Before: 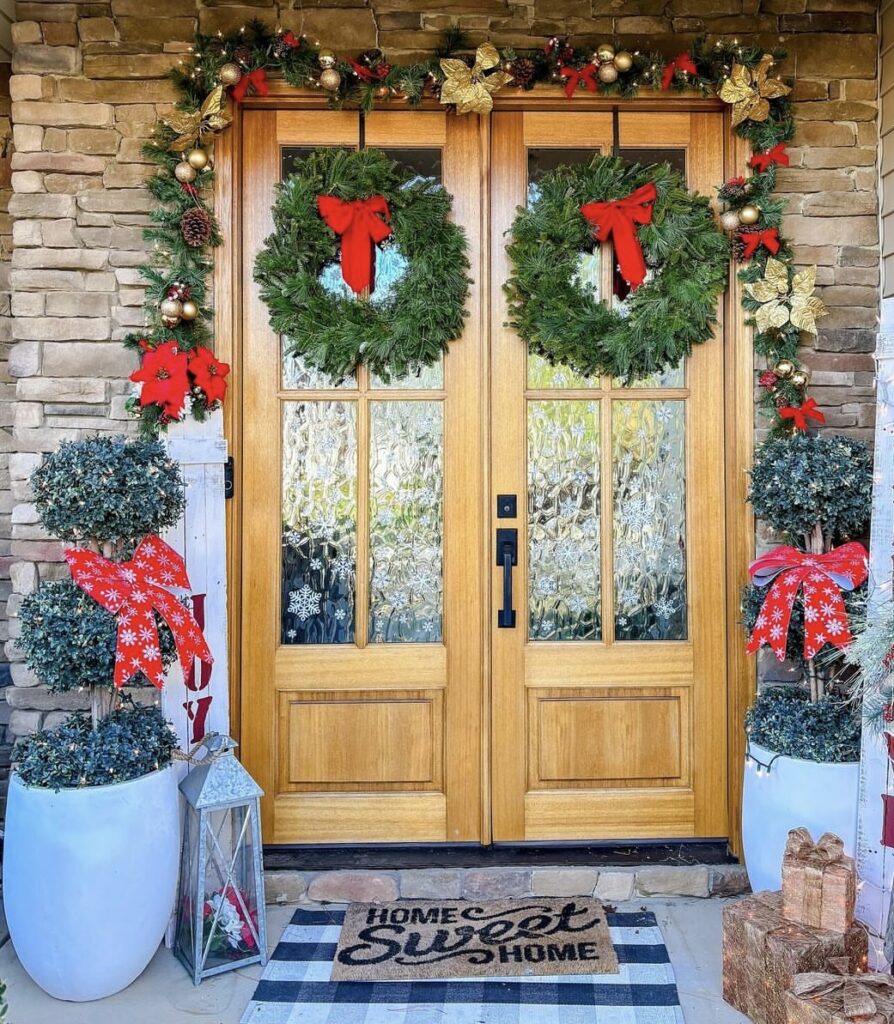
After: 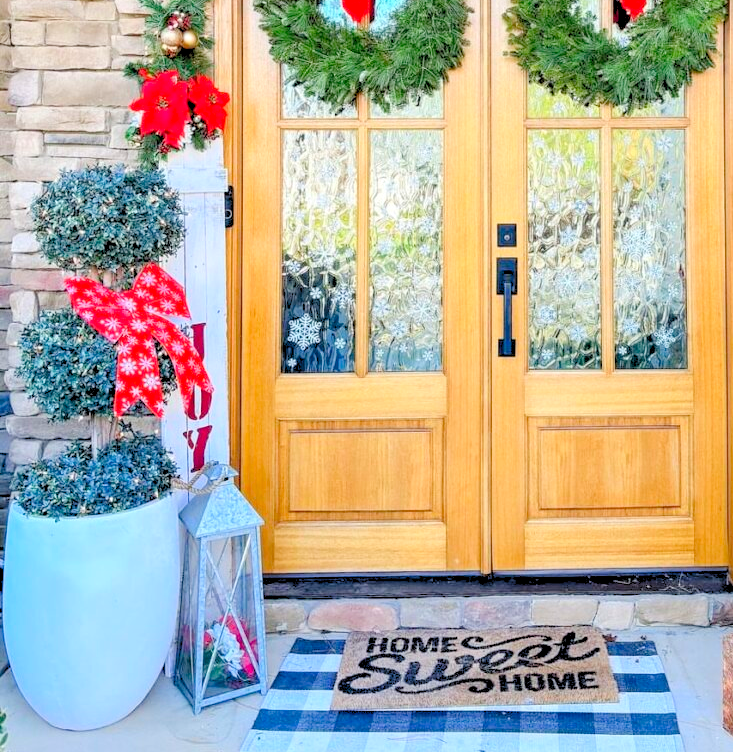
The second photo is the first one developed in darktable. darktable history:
levels: levels [0.072, 0.414, 0.976]
crop: top 26.531%, right 17.959%
